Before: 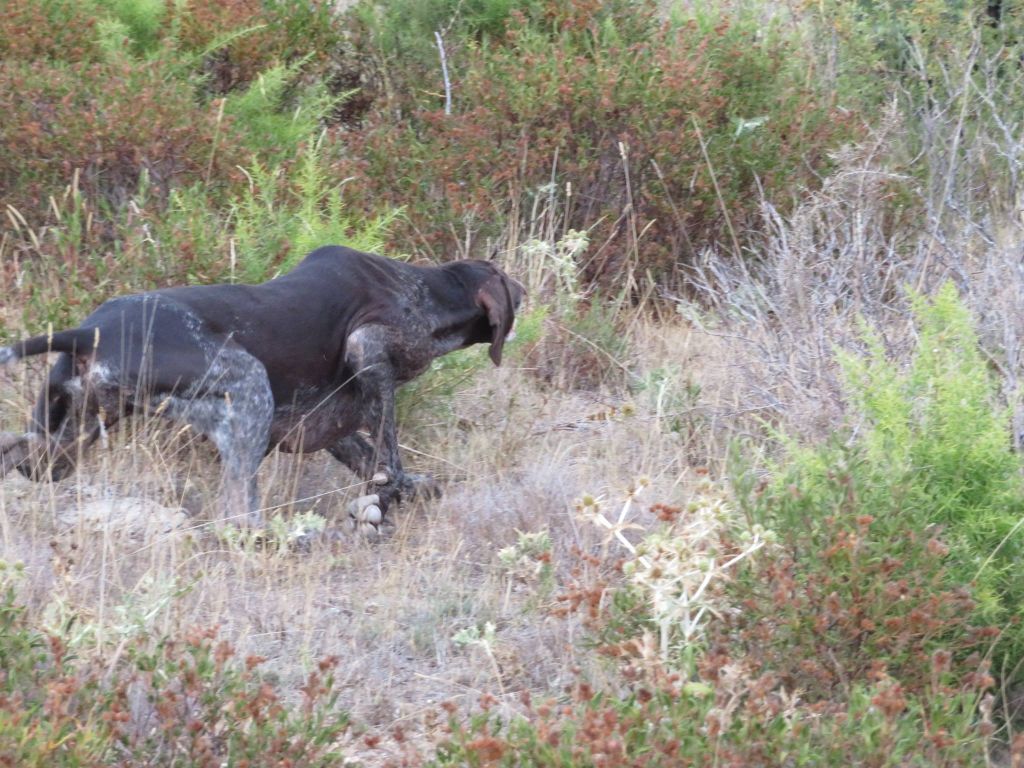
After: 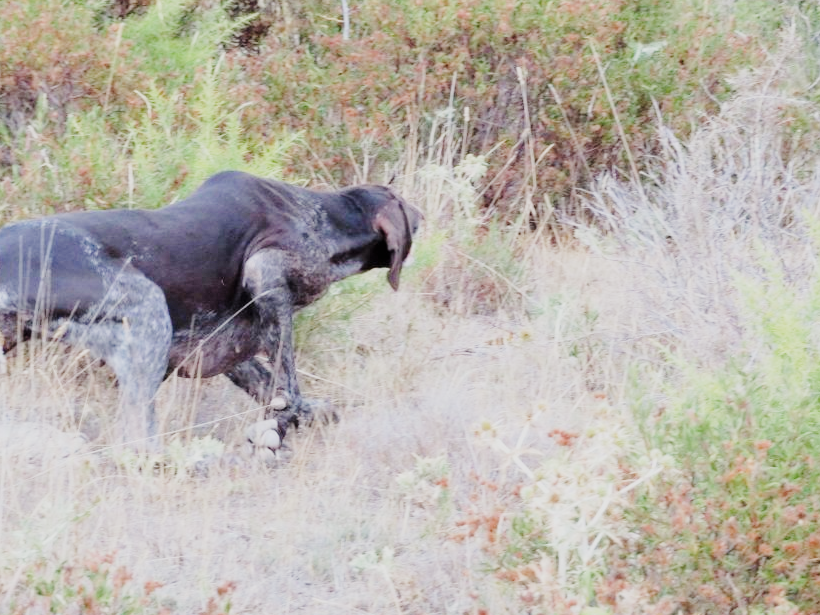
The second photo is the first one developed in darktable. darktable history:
filmic rgb: black relative exposure -7.65 EV, white relative exposure 4.56 EV, hardness 3.61
contrast brightness saturation: saturation -0.032
exposure: black level correction 0, exposure 0.701 EV, compensate exposure bias true, compensate highlight preservation false
tone curve: curves: ch0 [(0, 0) (0.049, 0.01) (0.154, 0.081) (0.491, 0.56) (0.739, 0.794) (0.992, 0.937)]; ch1 [(0, 0) (0.172, 0.123) (0.317, 0.272) (0.401, 0.422) (0.499, 0.497) (0.531, 0.54) (0.615, 0.603) (0.741, 0.783) (1, 1)]; ch2 [(0, 0) (0.411, 0.424) (0.462, 0.483) (0.544, 0.56) (0.686, 0.638) (1, 1)], preserve colors none
crop and rotate: left 9.966%, top 9.795%, right 9.915%, bottom 10.088%
